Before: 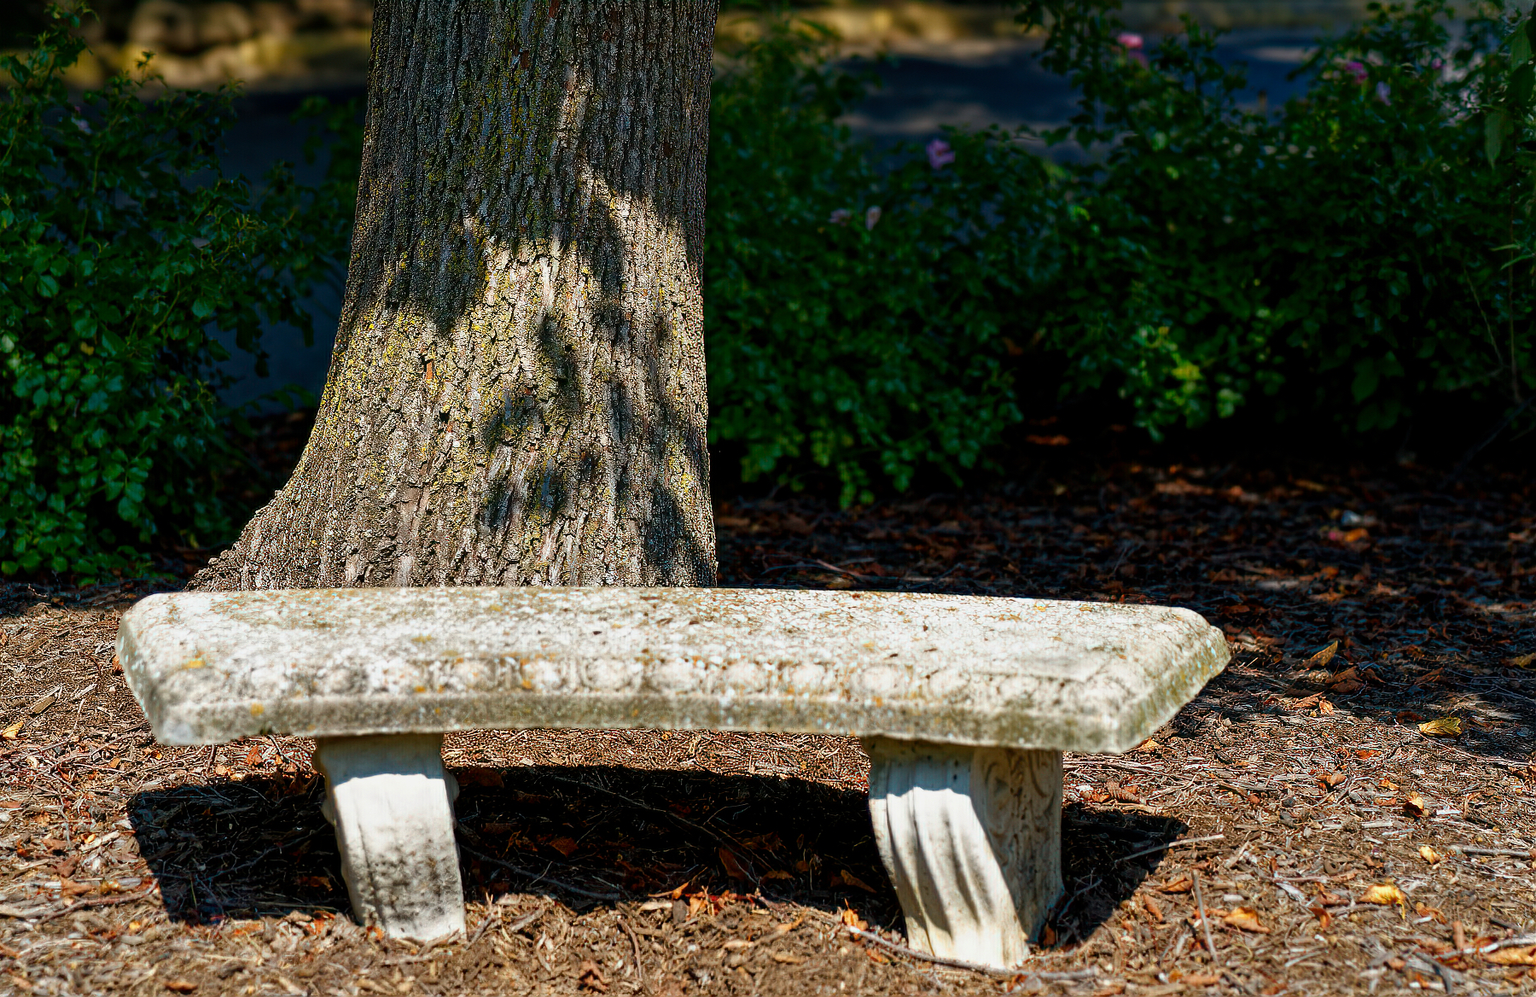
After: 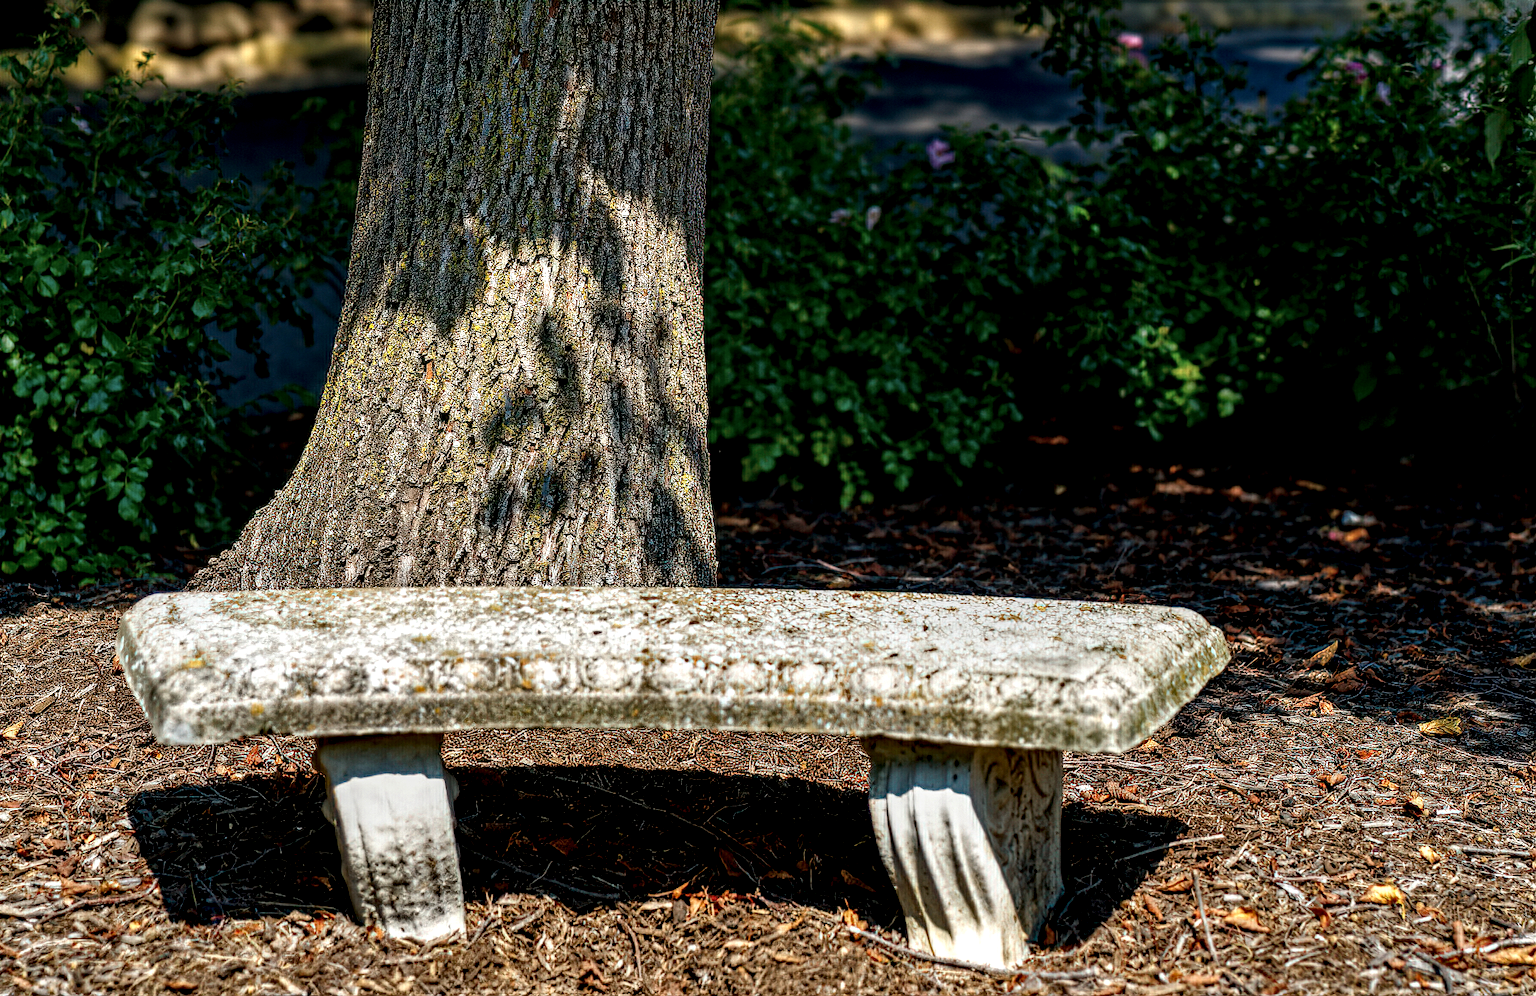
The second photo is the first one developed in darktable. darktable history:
local contrast: highlights 19%, detail 186%
exposure: exposure -0.04 EV, compensate highlight preservation false
